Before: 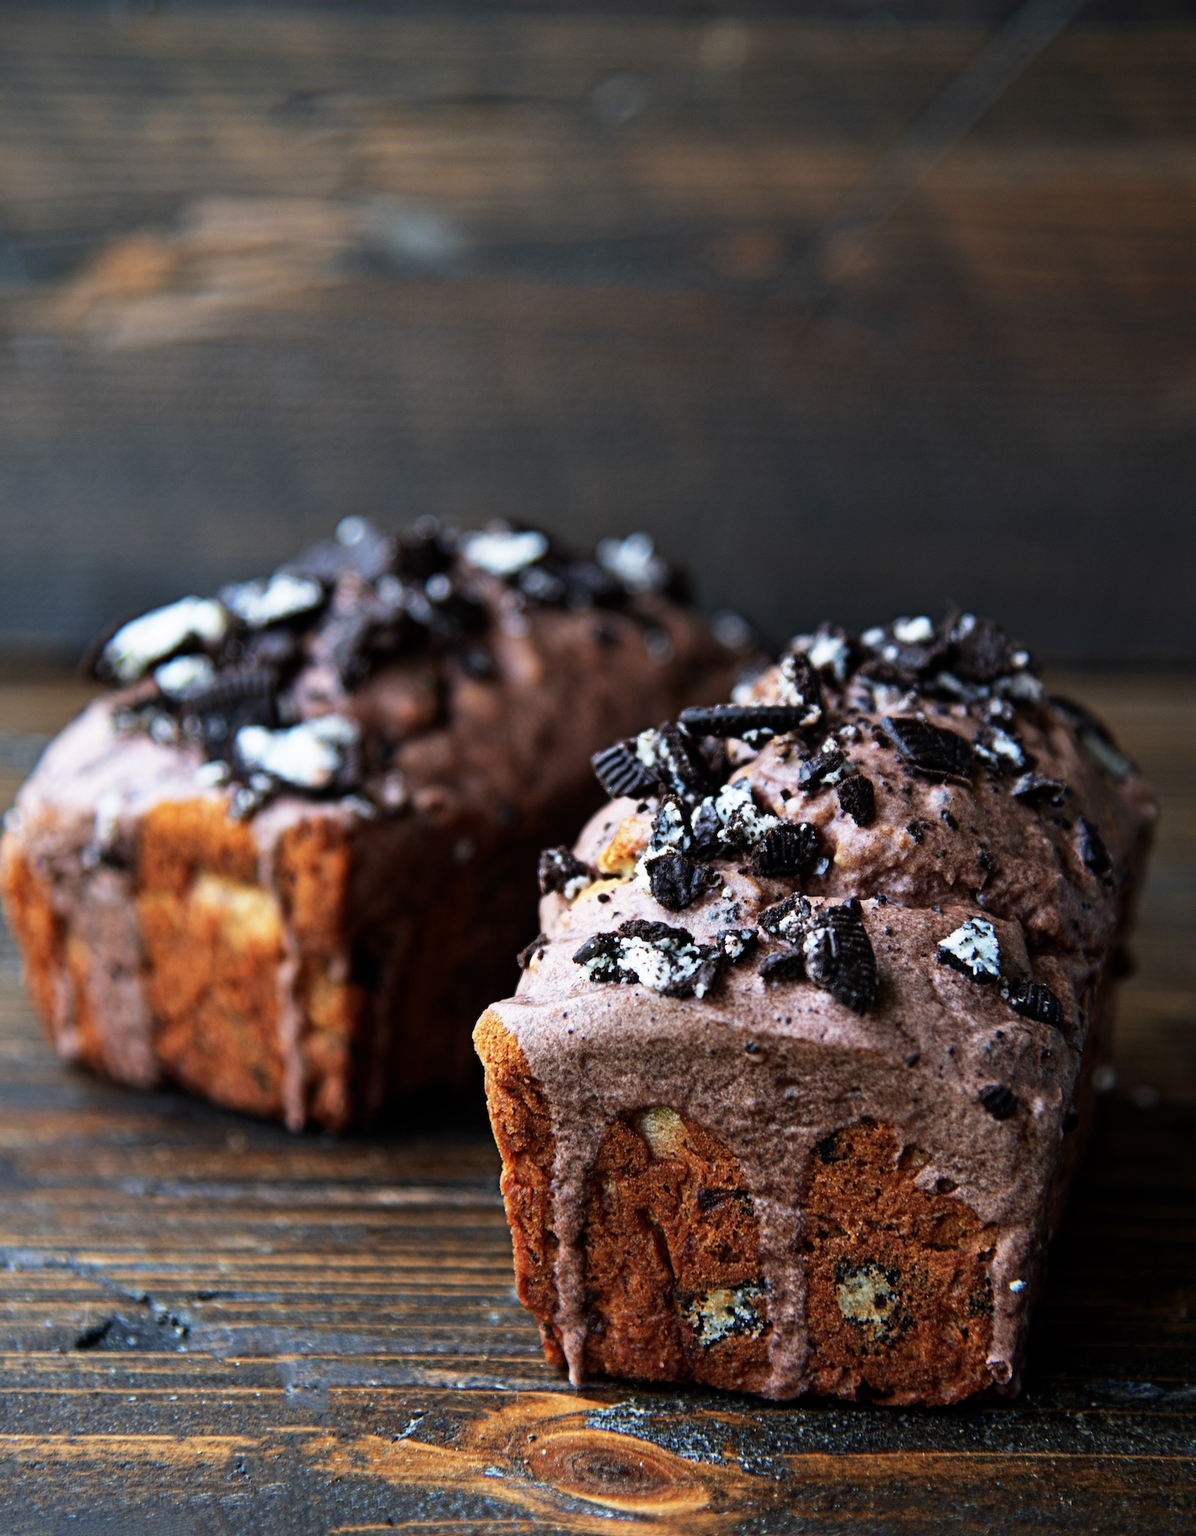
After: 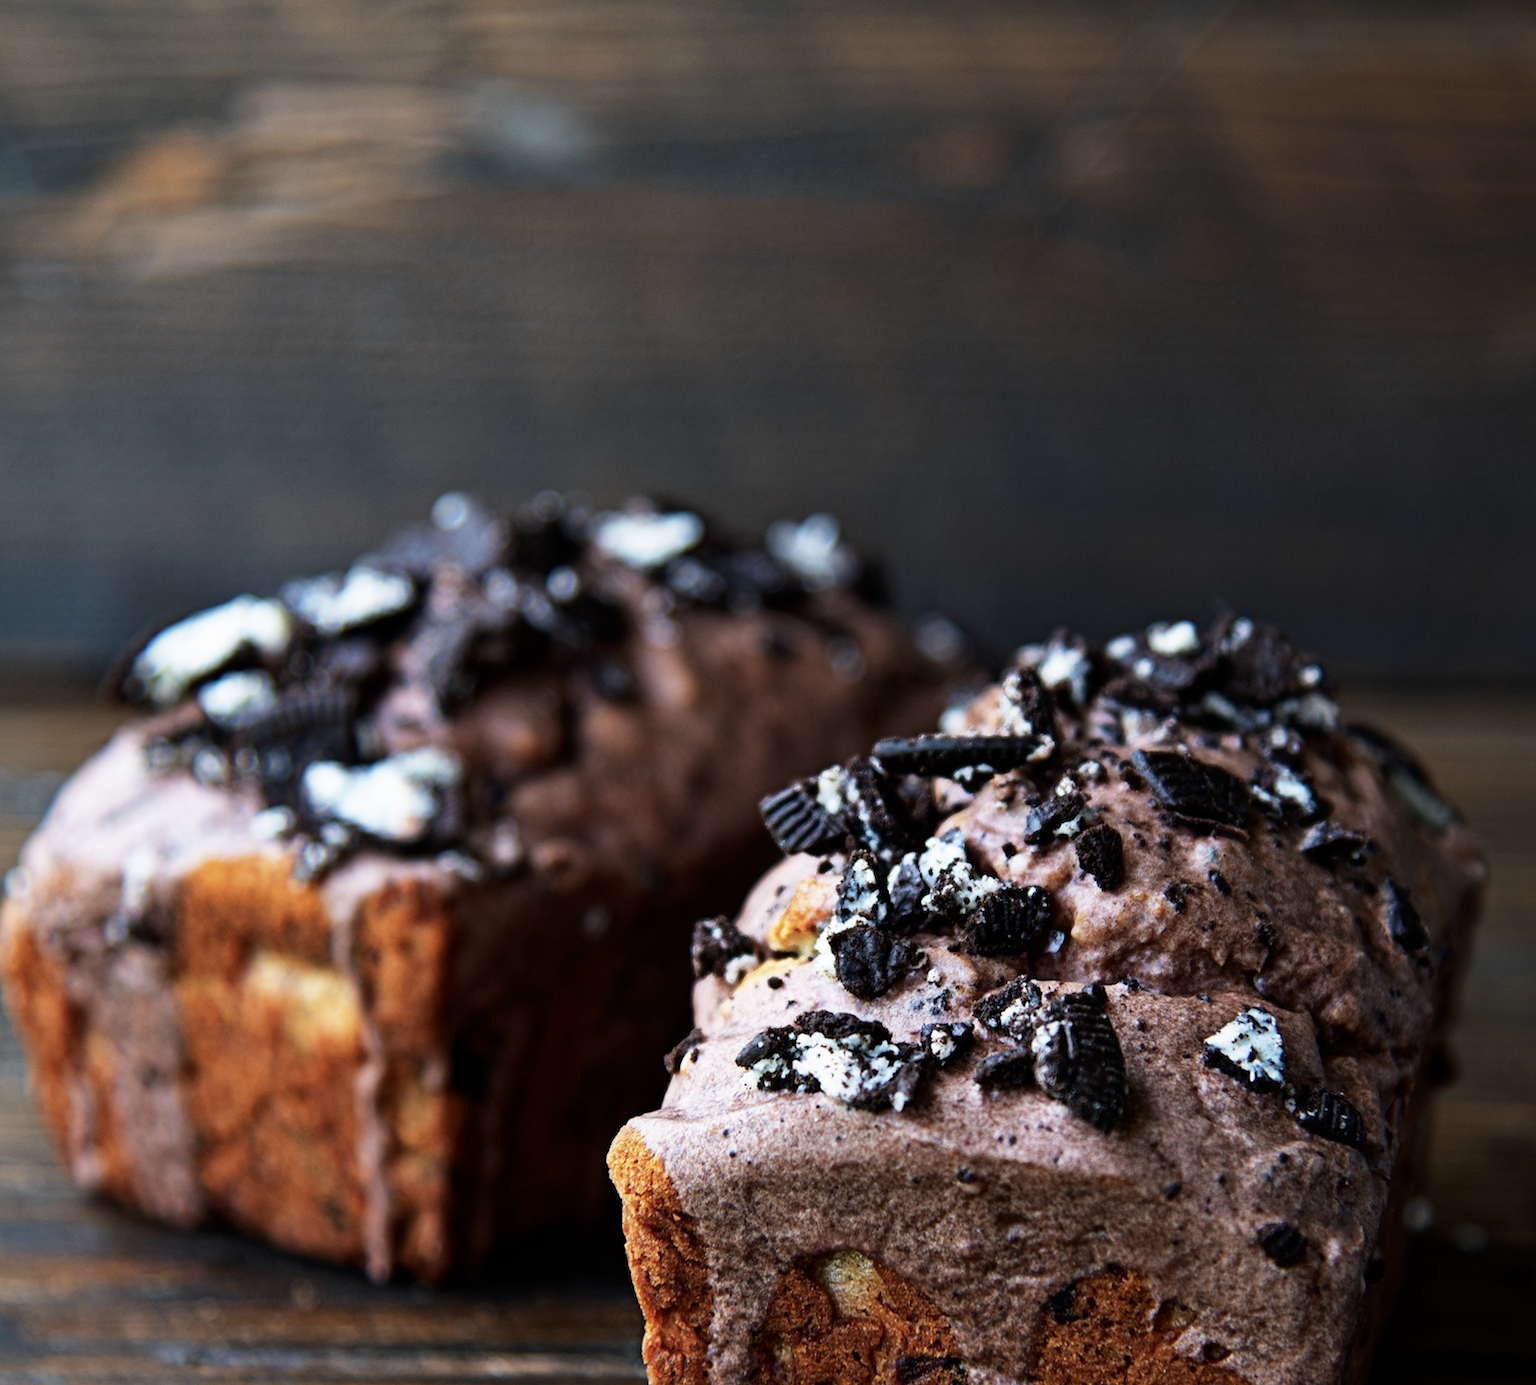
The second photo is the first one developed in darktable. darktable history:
color zones: curves: ch1 [(0, 0.469) (0.01, 0.469) (0.12, 0.446) (0.248, 0.469) (0.5, 0.5) (0.748, 0.5) (0.99, 0.469) (1, 0.469)]
crop and rotate: top 8.64%, bottom 21.113%
contrast brightness saturation: contrast 0.031, brightness -0.032
